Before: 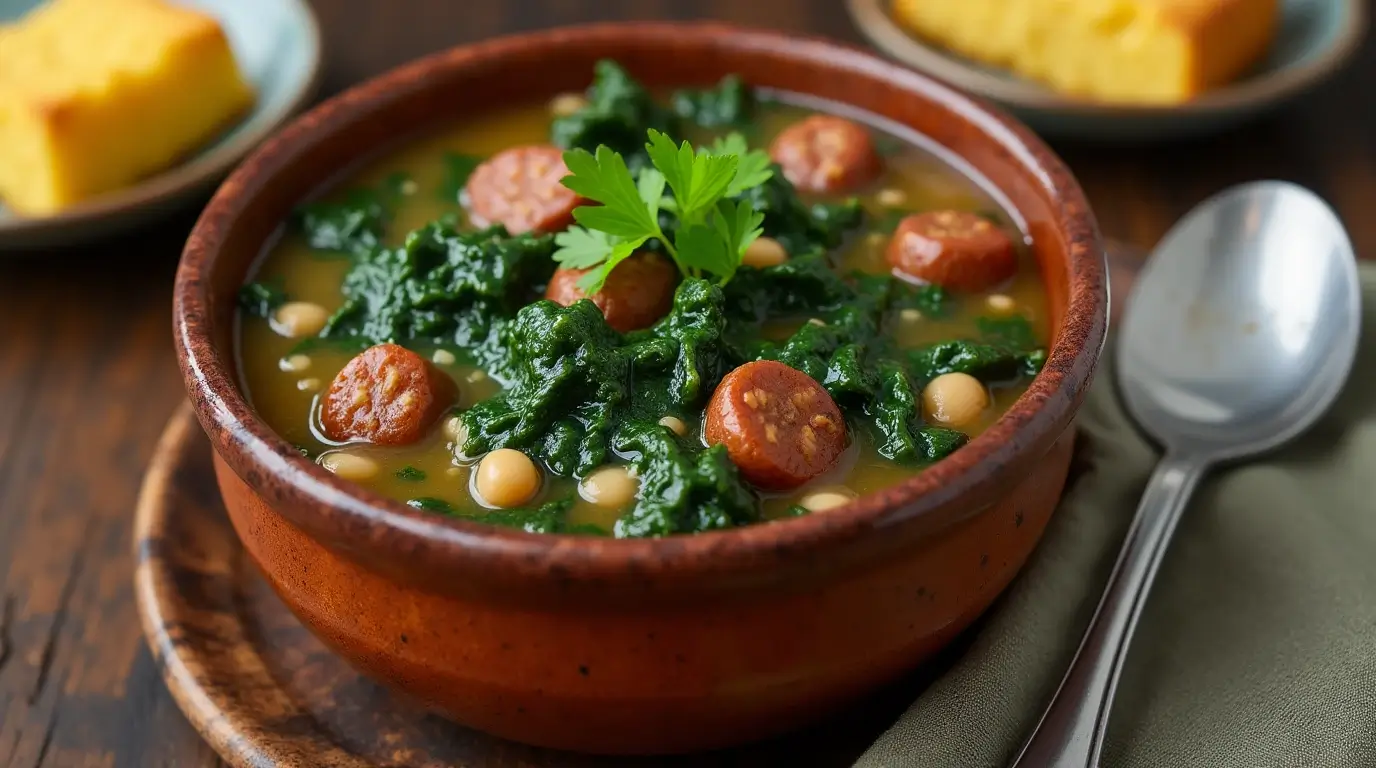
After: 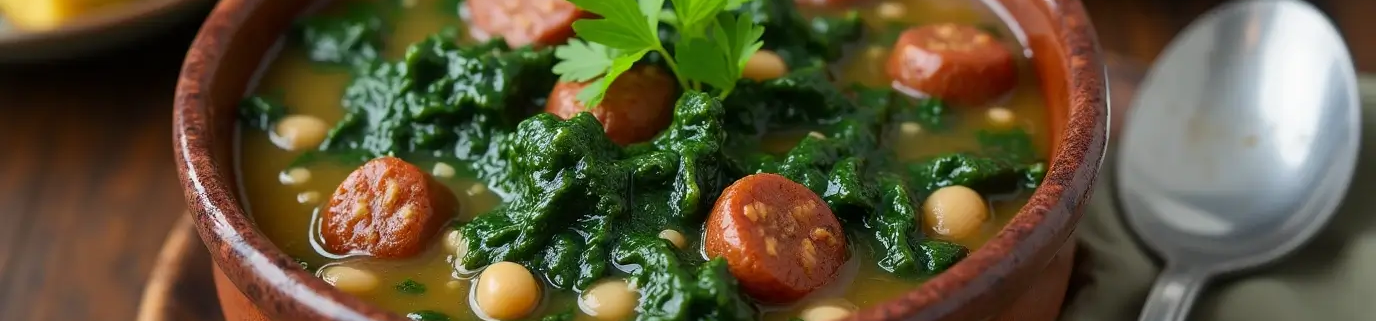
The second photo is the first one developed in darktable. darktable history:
crop and rotate: top 24.375%, bottom 33.82%
